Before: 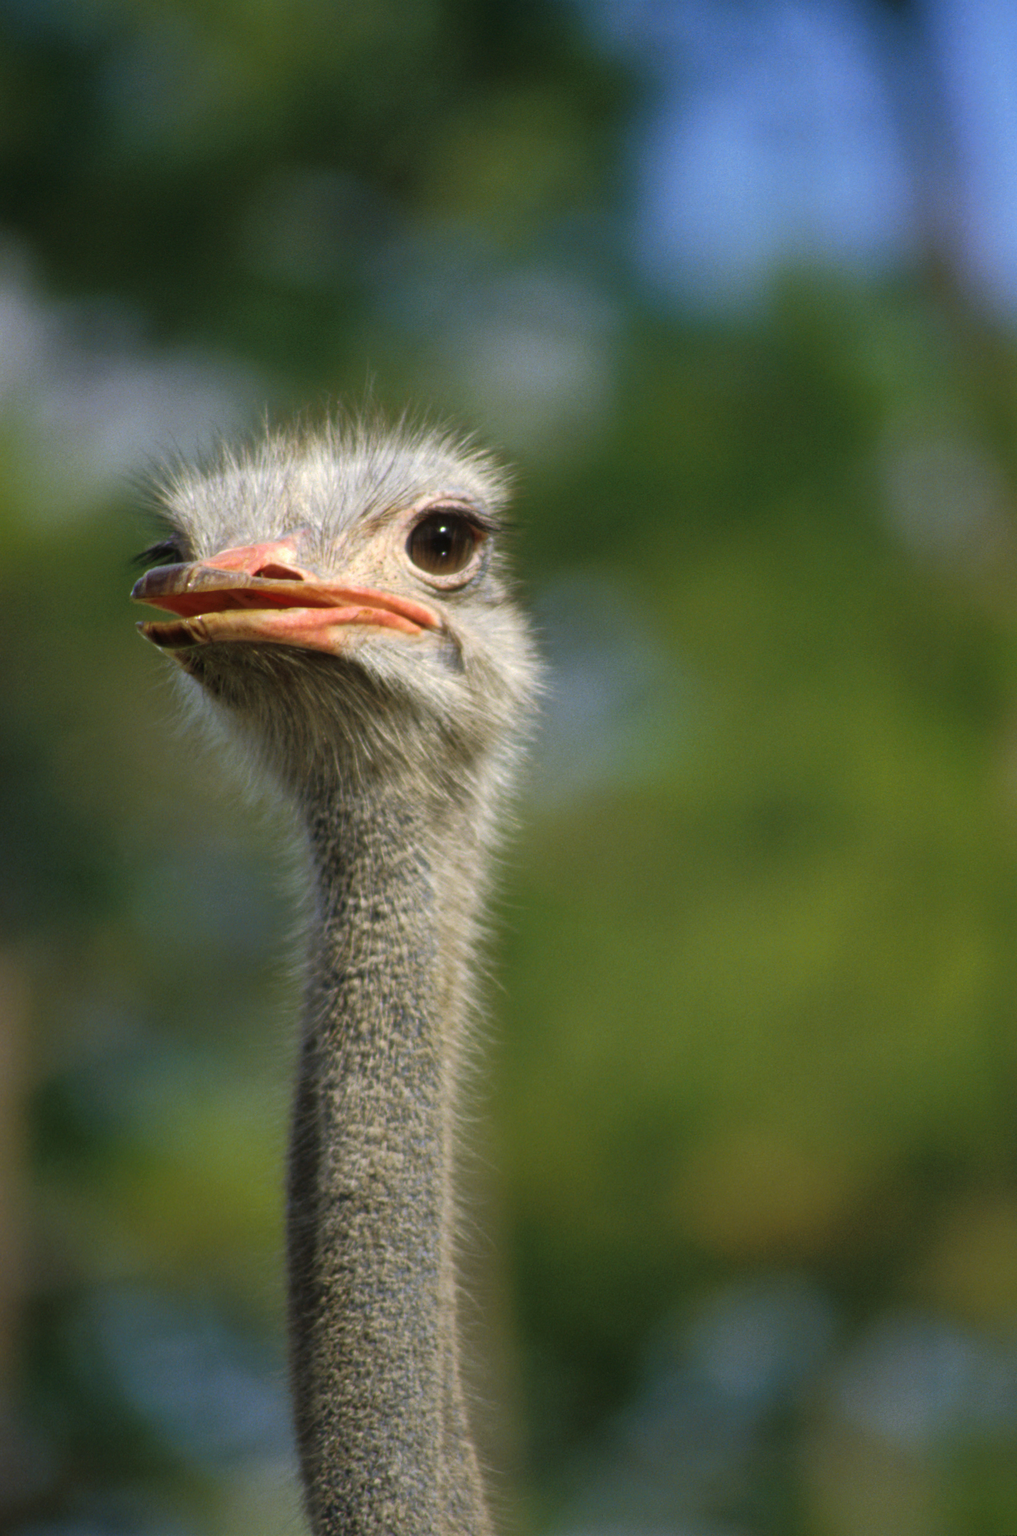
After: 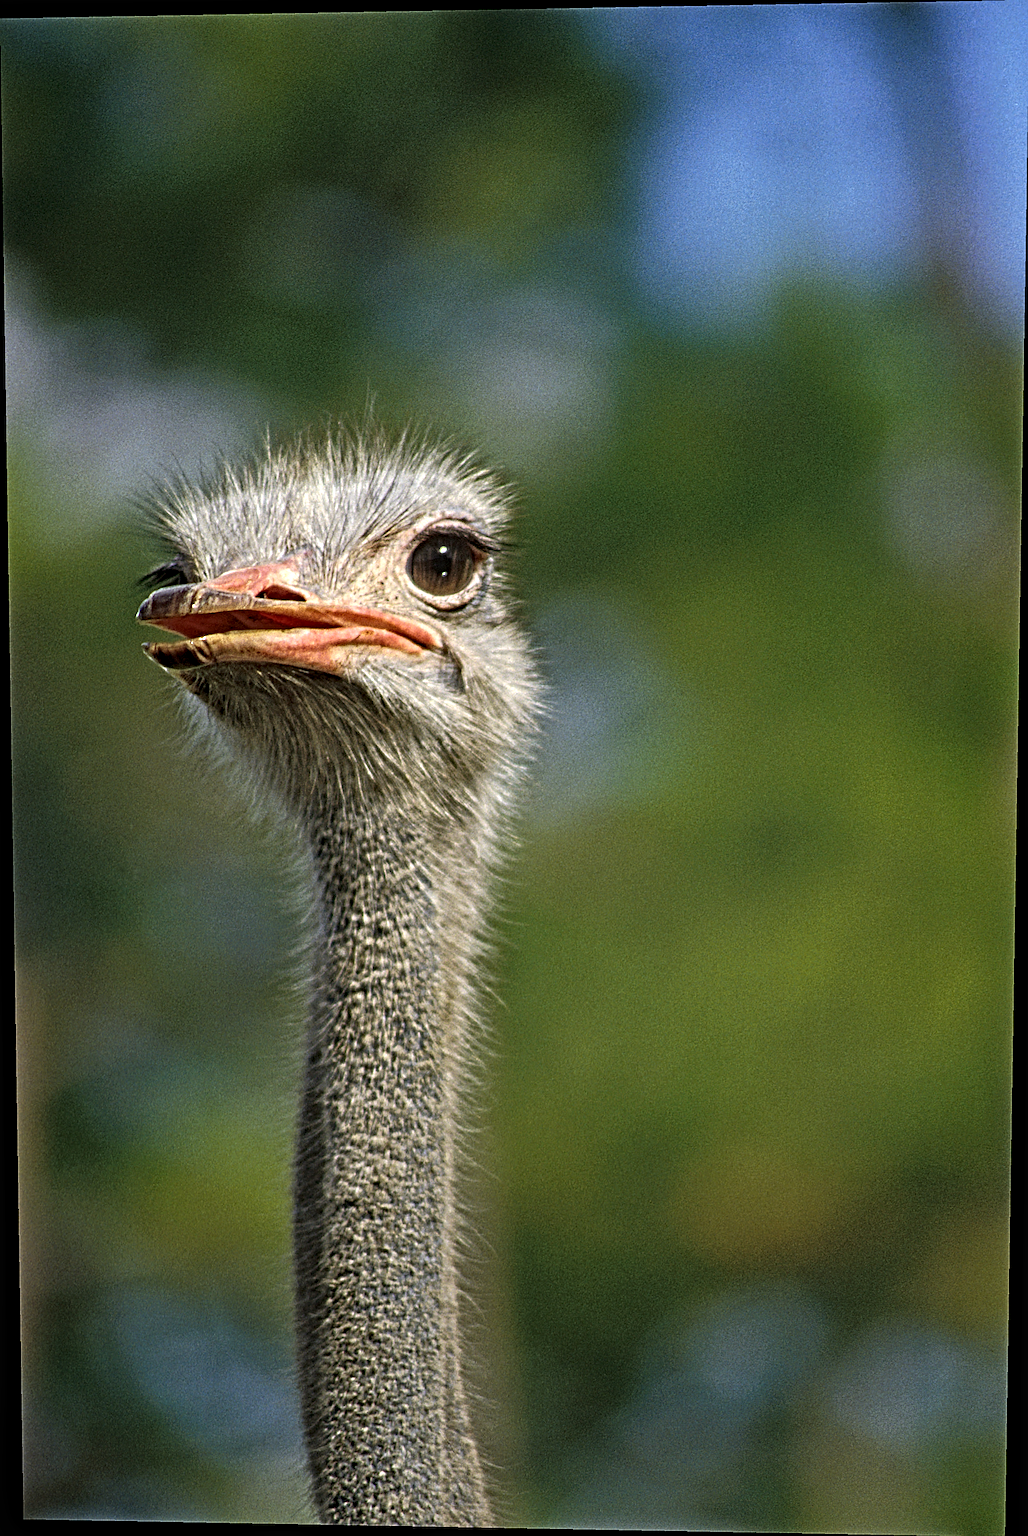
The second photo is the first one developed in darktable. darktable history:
sharpen: on, module defaults
contrast equalizer: octaves 7, y [[0.406, 0.494, 0.589, 0.753, 0.877, 0.999], [0.5 ×6], [0.5 ×6], [0 ×6], [0 ×6]]
rotate and perspective: lens shift (vertical) 0.048, lens shift (horizontal) -0.024, automatic cropping off
